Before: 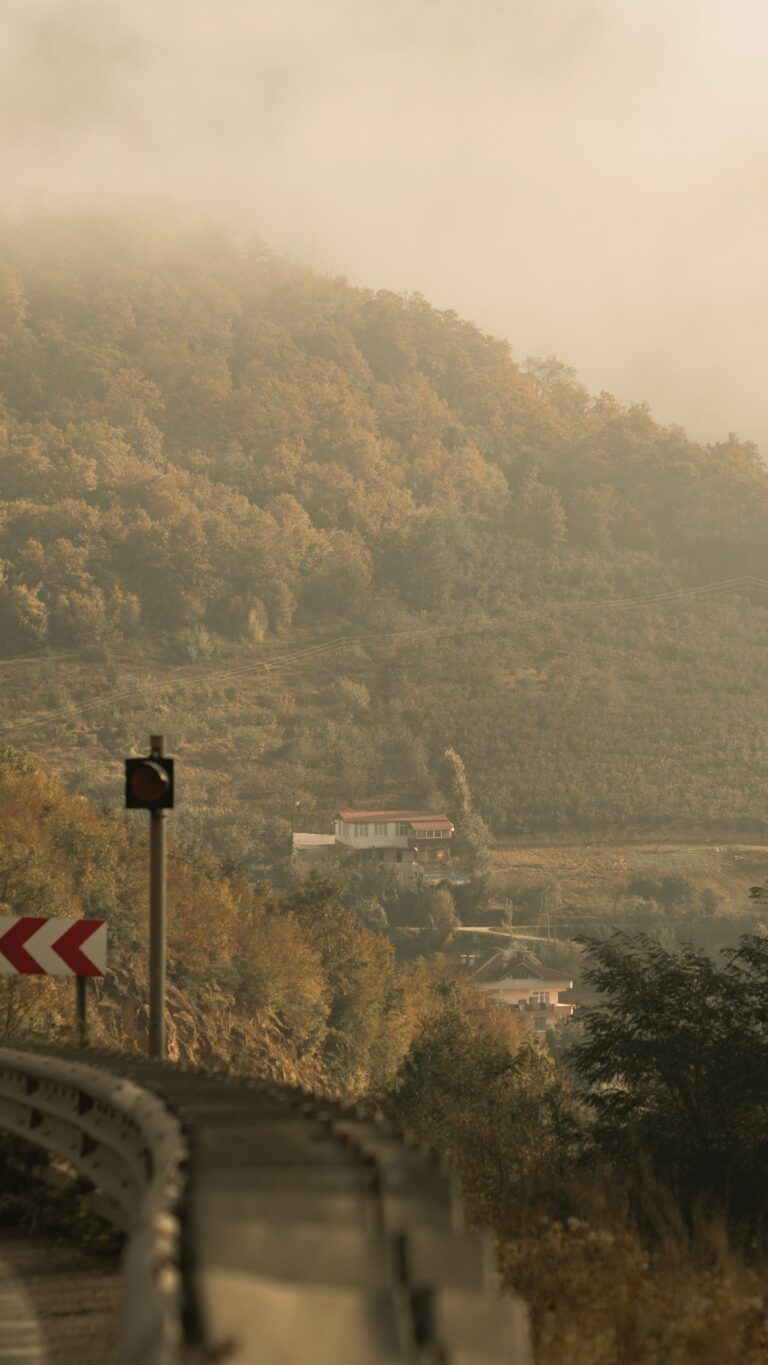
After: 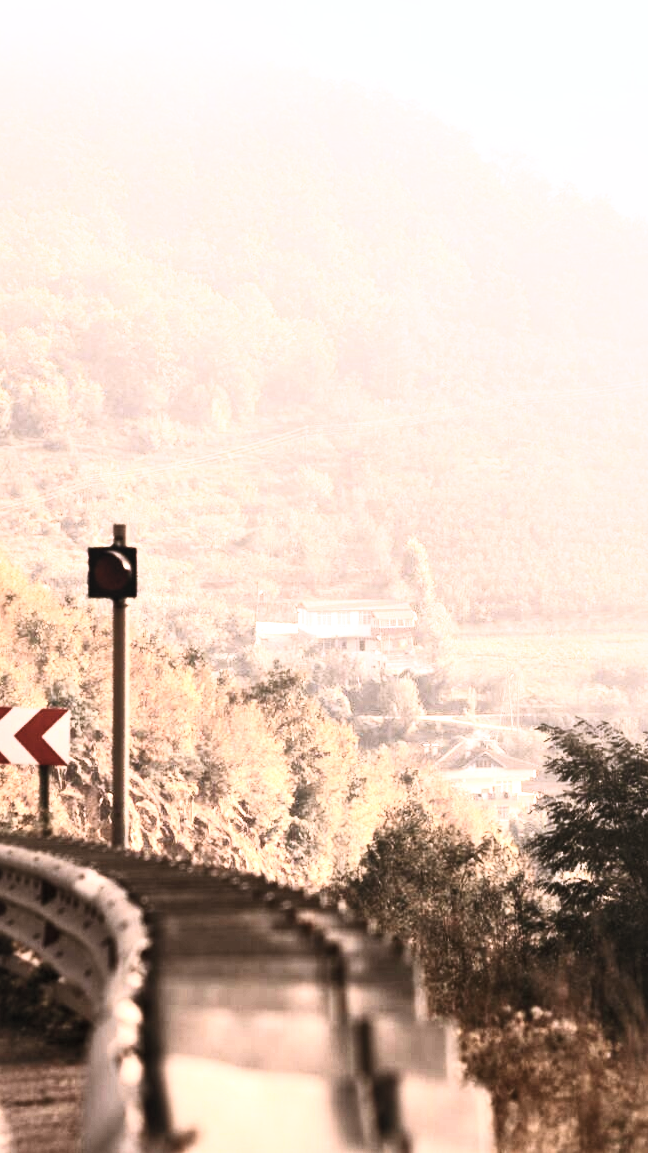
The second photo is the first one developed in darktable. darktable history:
exposure: compensate highlight preservation false
local contrast: mode bilateral grid, contrast 25, coarseness 60, detail 151%, midtone range 0.2
contrast brightness saturation: contrast 0.57, brightness 0.57, saturation -0.34
white balance: red 1.188, blue 1.11
tone equalizer: on, module defaults
base curve: curves: ch0 [(0, 0) (0.007, 0.004) (0.027, 0.03) (0.046, 0.07) (0.207, 0.54) (0.442, 0.872) (0.673, 0.972) (1, 1)], preserve colors none
crop and rotate: left 4.842%, top 15.51%, right 10.668%
color correction: highlights a* -0.137, highlights b* -5.91, shadows a* -0.137, shadows b* -0.137
